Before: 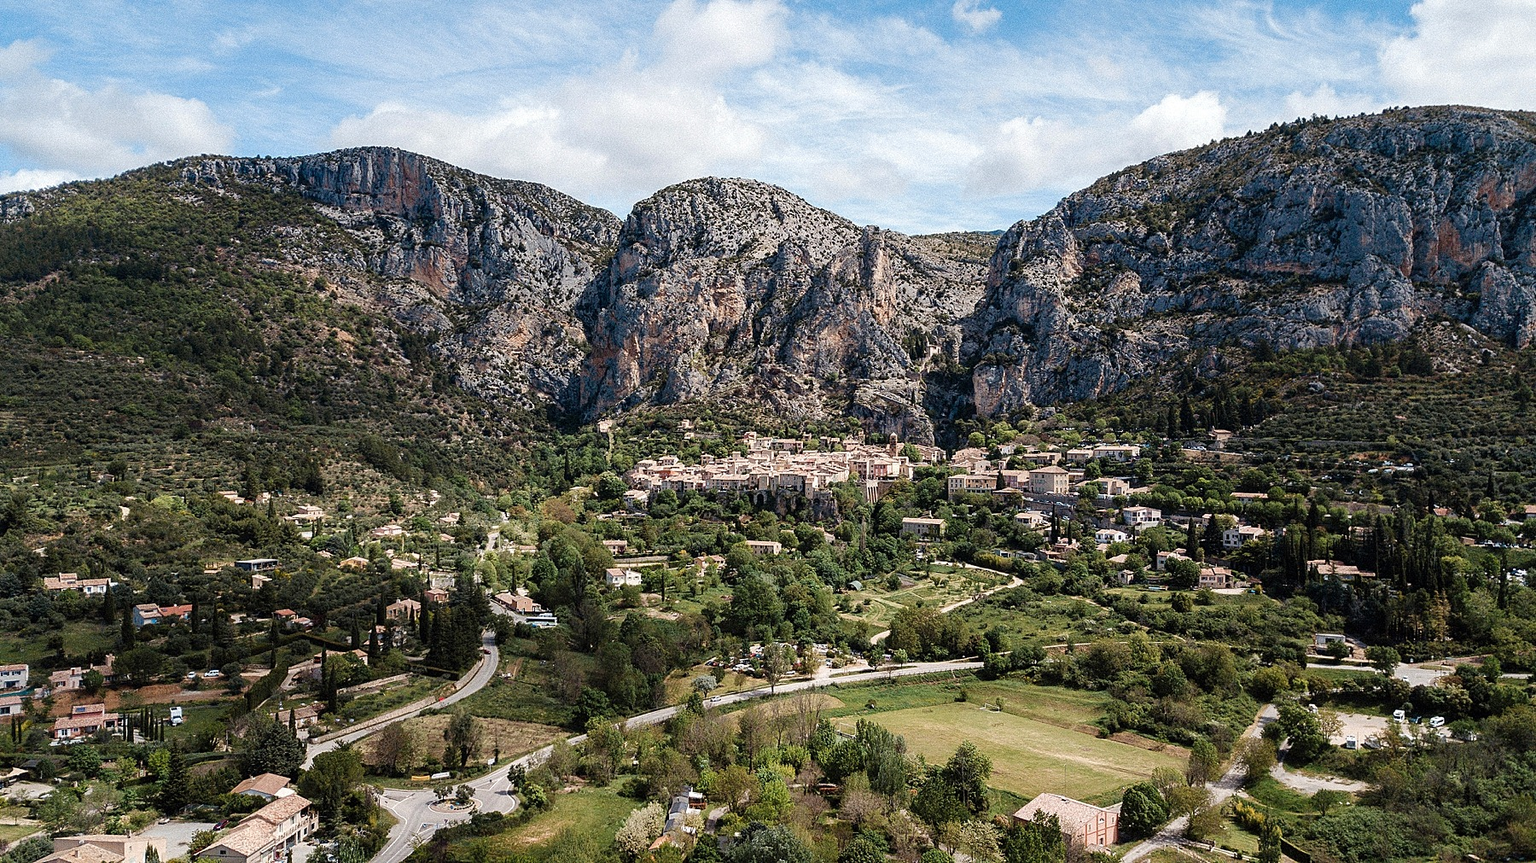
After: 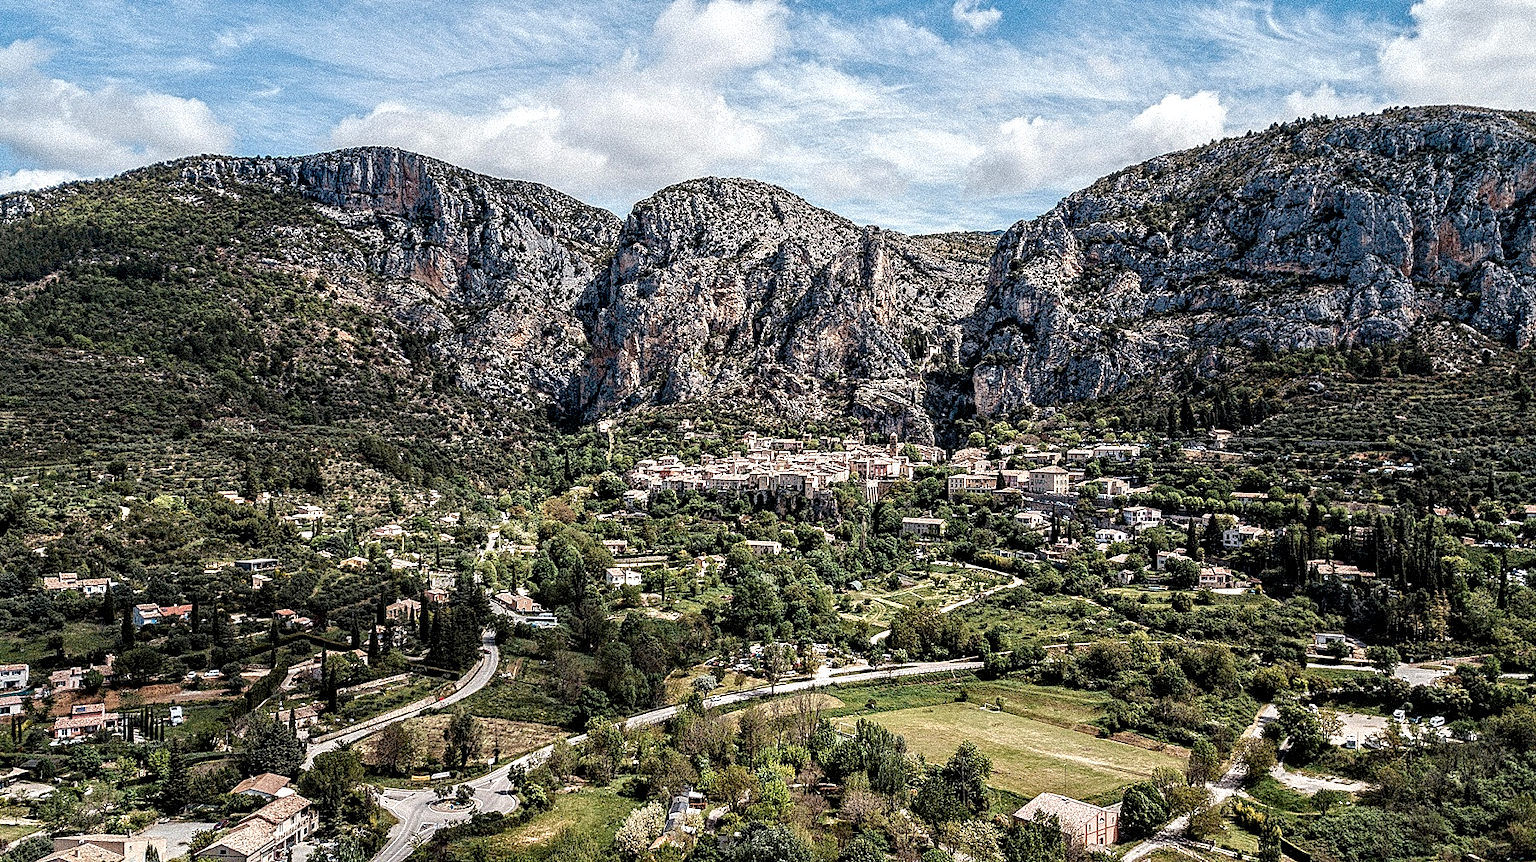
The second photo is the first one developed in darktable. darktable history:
contrast equalizer: y [[0.5, 0.542, 0.583, 0.625, 0.667, 0.708], [0.5 ×6], [0.5 ×6], [0 ×6], [0 ×6]]
local contrast: on, module defaults
